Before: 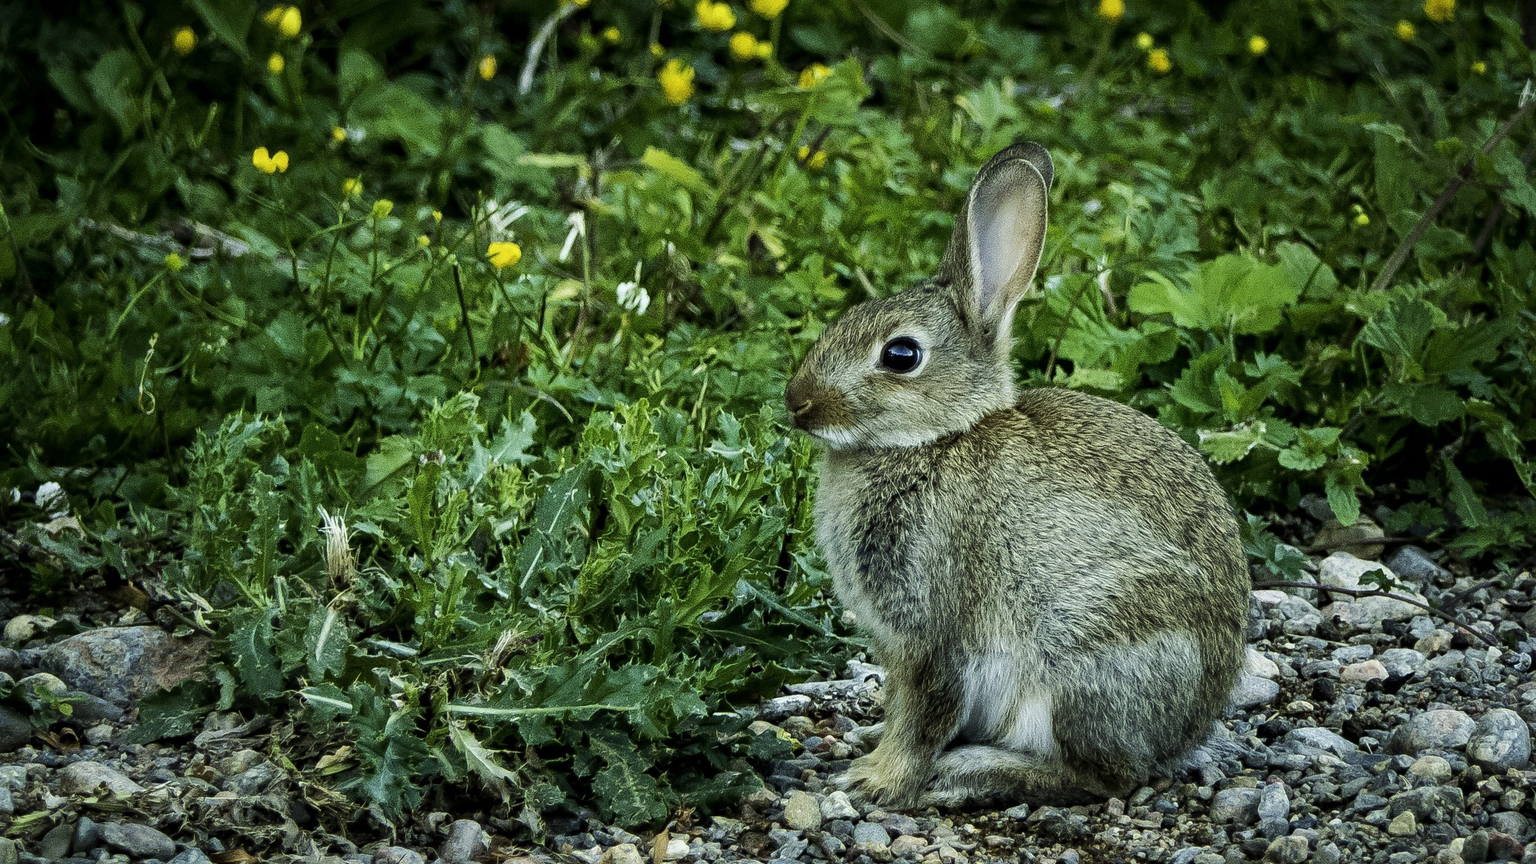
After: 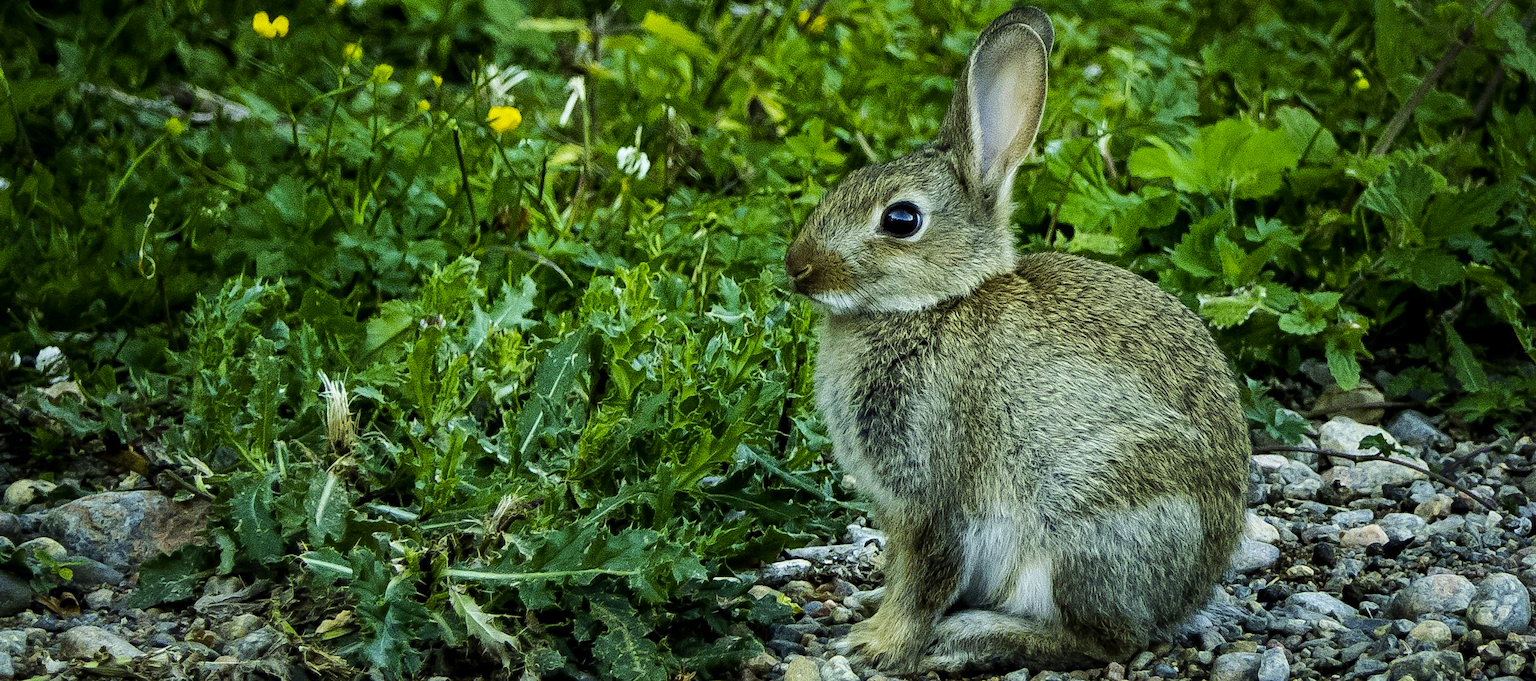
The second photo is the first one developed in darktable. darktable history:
crop and rotate: top 15.705%, bottom 5.414%
levels: mode automatic, black 0.044%, levels [0, 0.281, 0.562]
color balance rgb: perceptual saturation grading › global saturation 25.29%, global vibrance 20%
